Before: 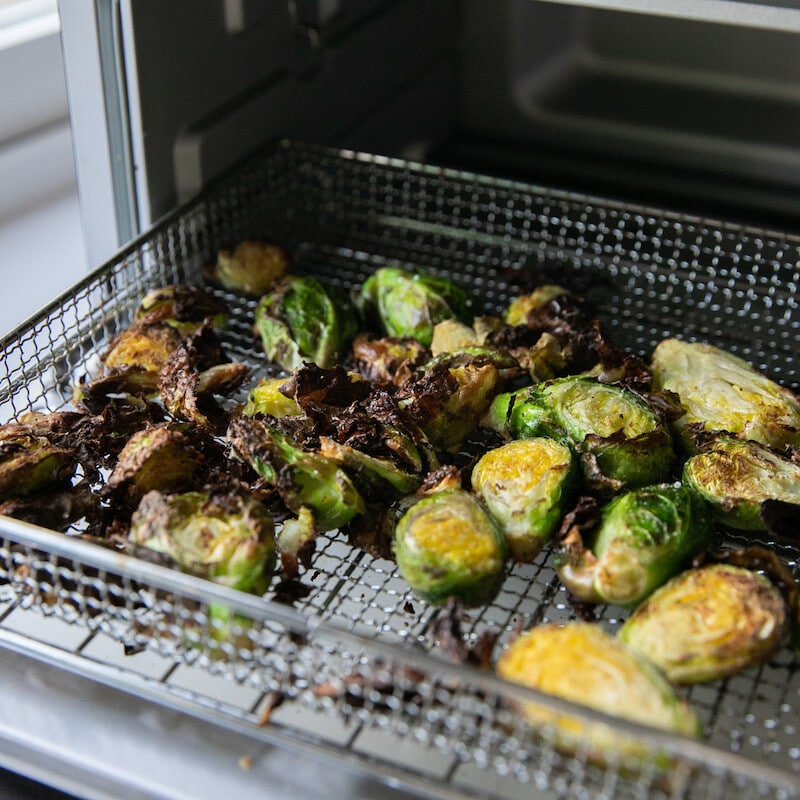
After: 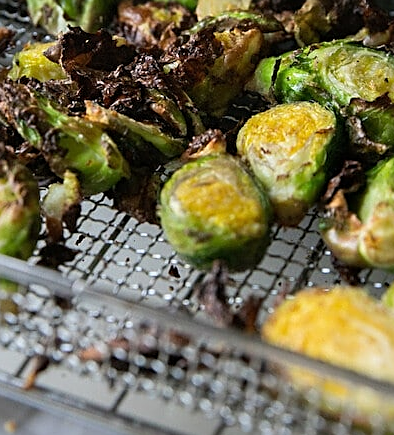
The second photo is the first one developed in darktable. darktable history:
crop: left 29.469%, top 42.091%, right 21.202%, bottom 3.491%
sharpen: on, module defaults
